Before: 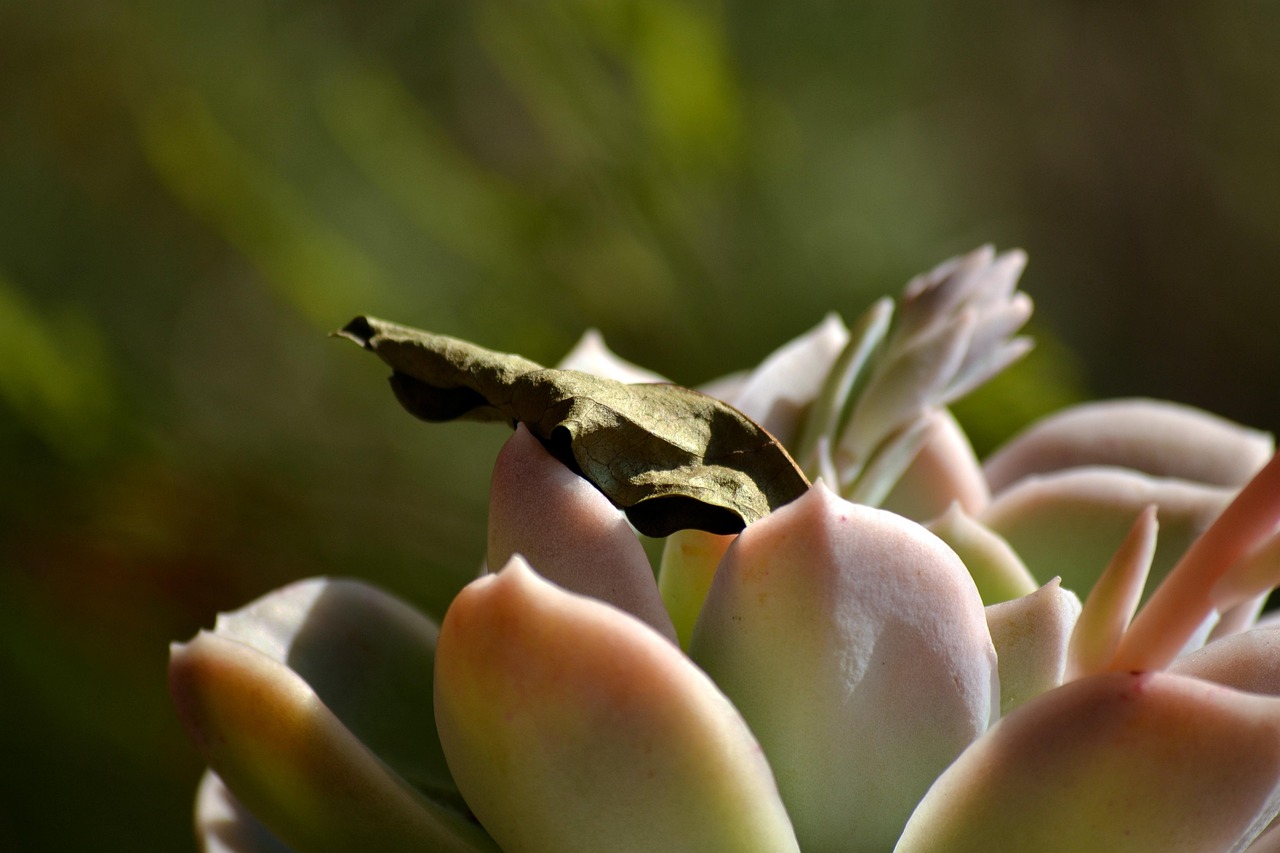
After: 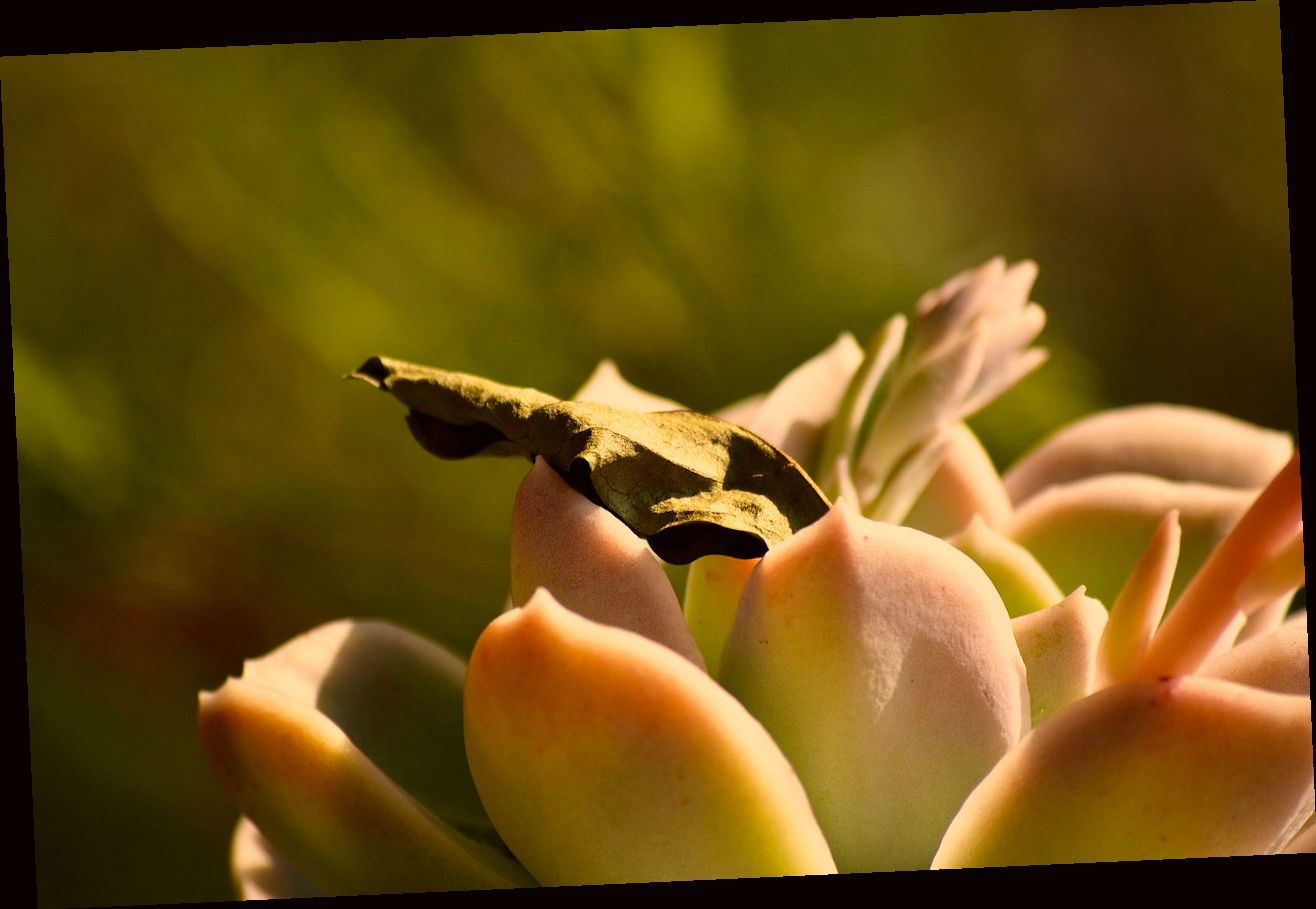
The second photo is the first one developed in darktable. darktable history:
rotate and perspective: rotation -2.56°, automatic cropping off
color correction: highlights a* 17.94, highlights b* 35.39, shadows a* 1.48, shadows b* 6.42, saturation 1.01
base curve: curves: ch0 [(0, 0) (0.088, 0.125) (0.176, 0.251) (0.354, 0.501) (0.613, 0.749) (1, 0.877)], preserve colors none
